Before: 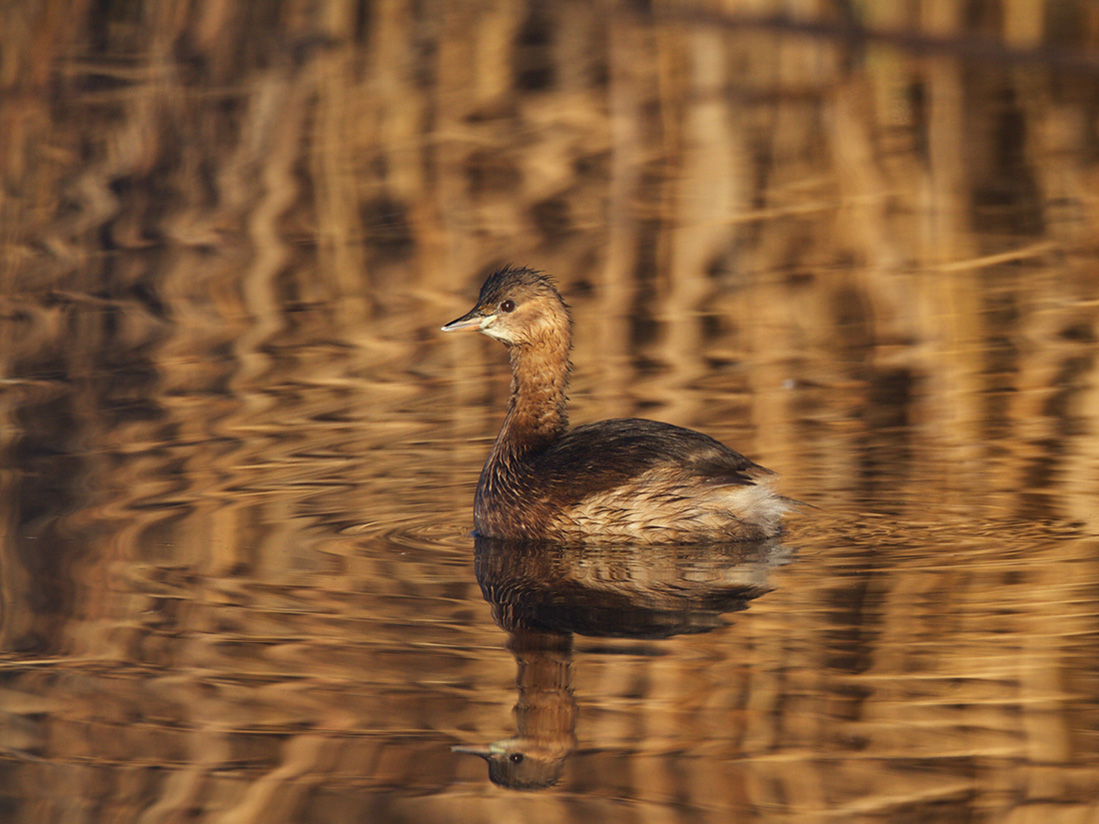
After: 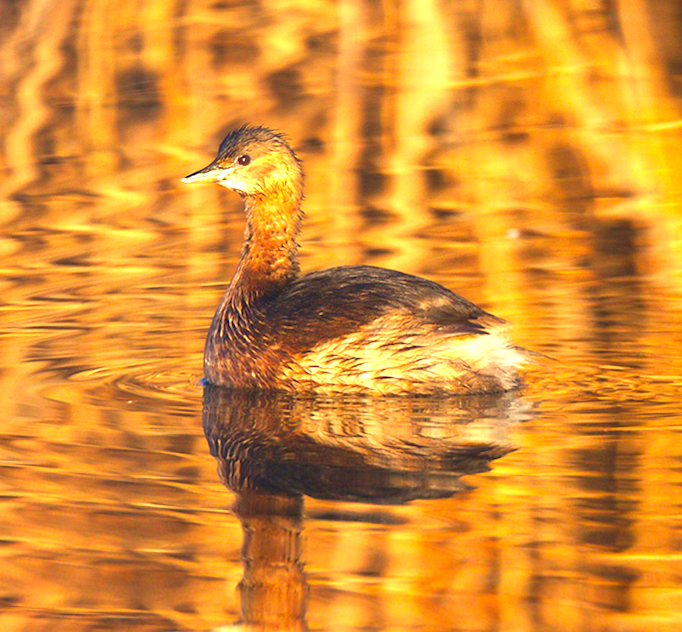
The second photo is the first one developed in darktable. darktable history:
exposure: black level correction 0, exposure 1.5 EV, compensate exposure bias true, compensate highlight preservation false
rotate and perspective: rotation 0.72°, lens shift (vertical) -0.352, lens shift (horizontal) -0.051, crop left 0.152, crop right 0.859, crop top 0.019, crop bottom 0.964
crop: left 16.768%, top 8.653%, right 8.362%, bottom 12.485%
contrast brightness saturation: saturation 0.5
